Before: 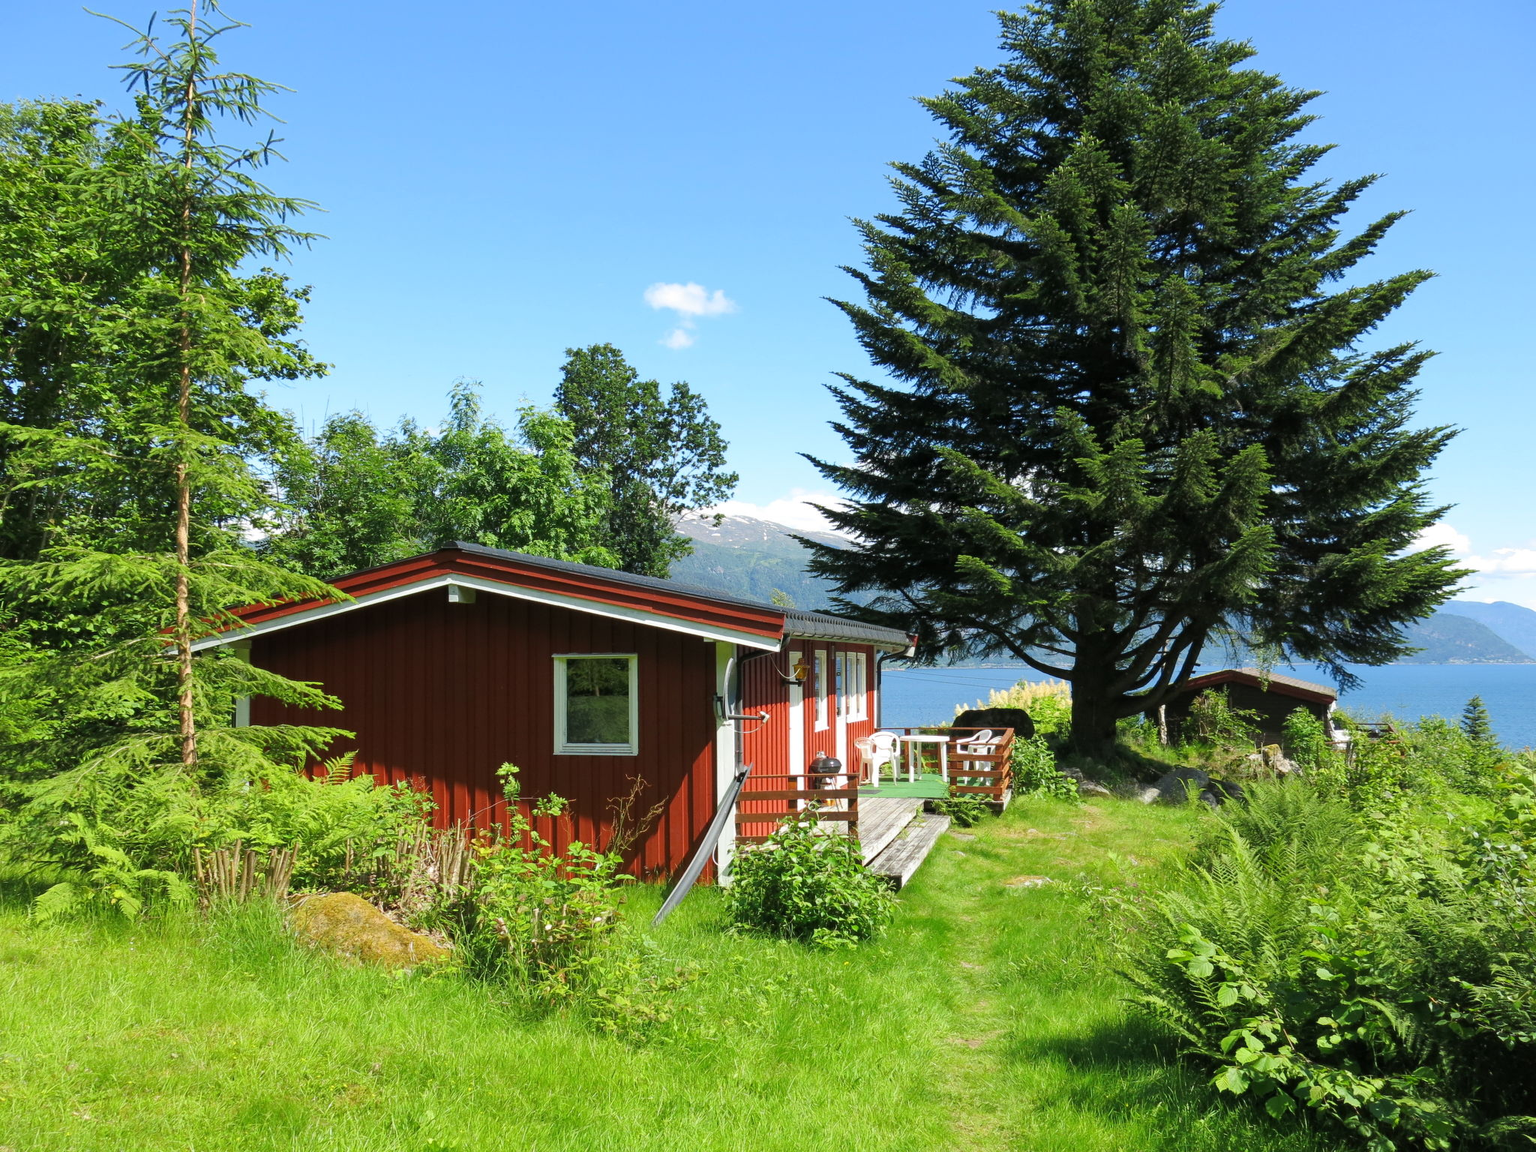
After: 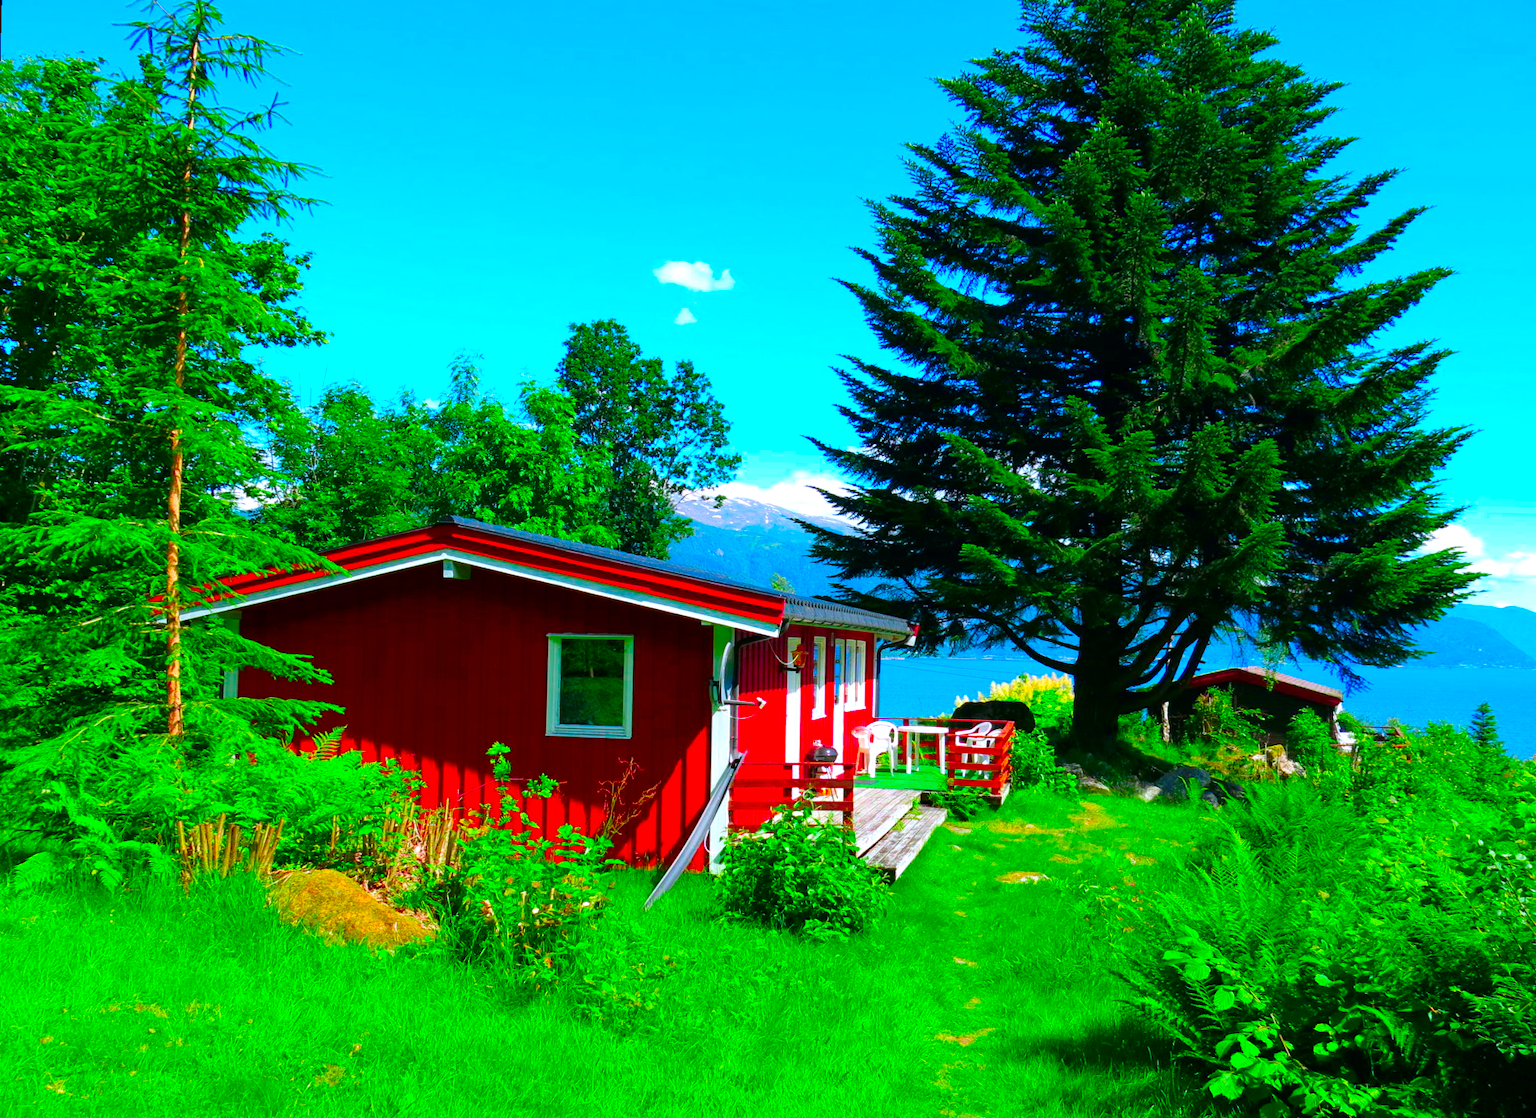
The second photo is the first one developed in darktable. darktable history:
color correction: saturation 3
rotate and perspective: rotation 1.57°, crop left 0.018, crop right 0.982, crop top 0.039, crop bottom 0.961
tone curve: curves: ch0 [(0, 0) (0.106, 0.041) (0.256, 0.197) (0.37, 0.336) (0.513, 0.481) (0.667, 0.629) (1, 1)]; ch1 [(0, 0) (0.502, 0.505) (0.553, 0.577) (1, 1)]; ch2 [(0, 0) (0.5, 0.495) (0.56, 0.544) (1, 1)], color space Lab, independent channels, preserve colors none
white balance: red 0.984, blue 1.059
exposure: exposure 0.161 EV, compensate highlight preservation false
